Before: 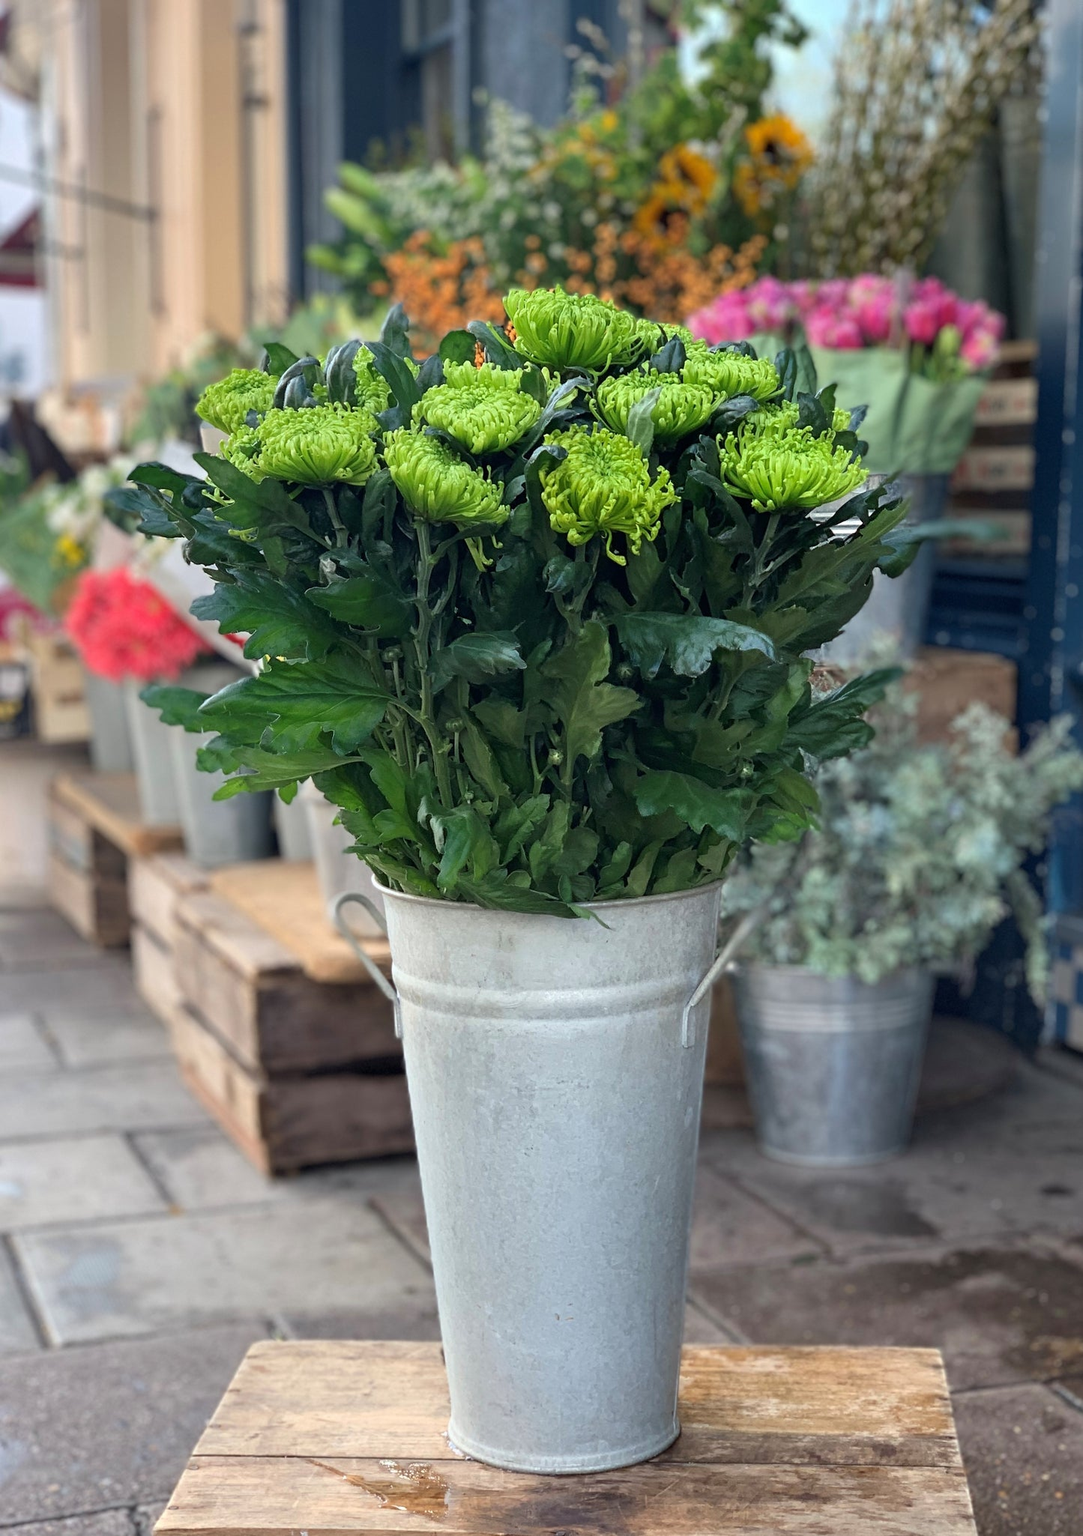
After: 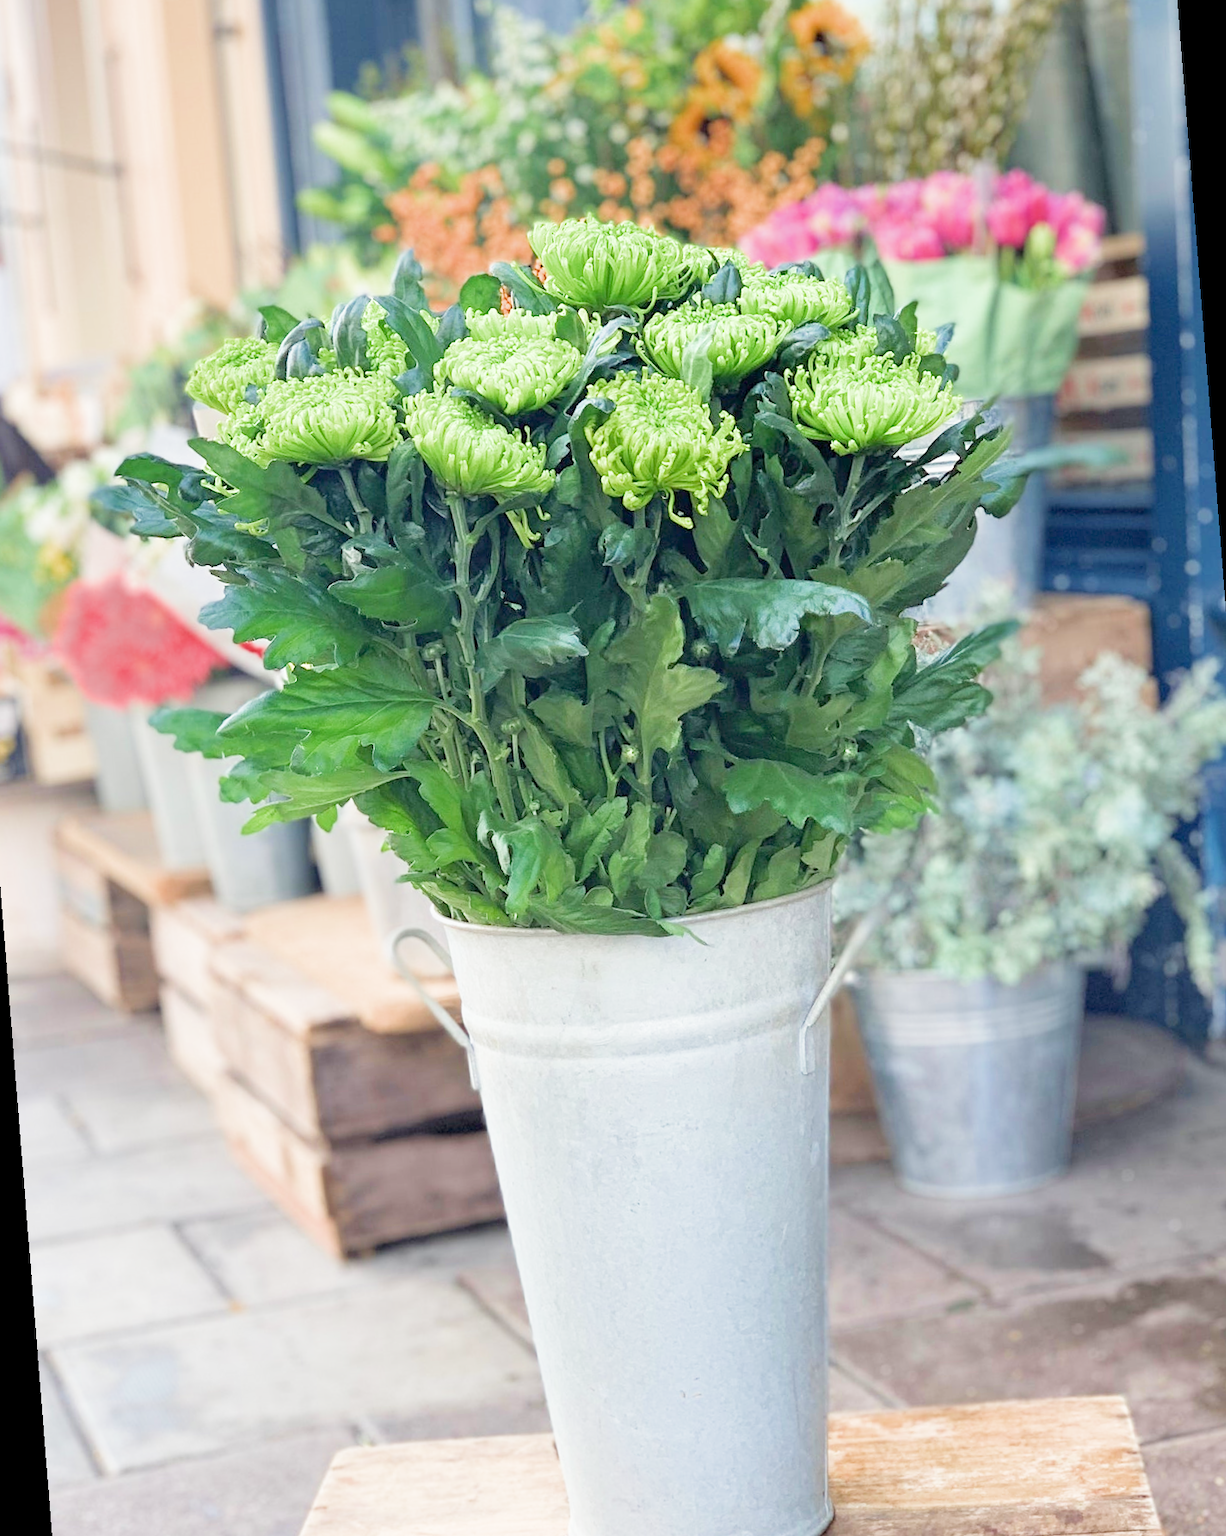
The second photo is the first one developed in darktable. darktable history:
filmic rgb: middle gray luminance 4.29%, black relative exposure -13 EV, white relative exposure 5 EV, threshold 6 EV, target black luminance 0%, hardness 5.19, latitude 59.69%, contrast 0.767, highlights saturation mix 5%, shadows ↔ highlights balance 25.95%, add noise in highlights 0, color science v3 (2019), use custom middle-gray values true, iterations of high-quality reconstruction 0, contrast in highlights soft, enable highlight reconstruction true
rotate and perspective: rotation -4.57°, crop left 0.054, crop right 0.944, crop top 0.087, crop bottom 0.914
